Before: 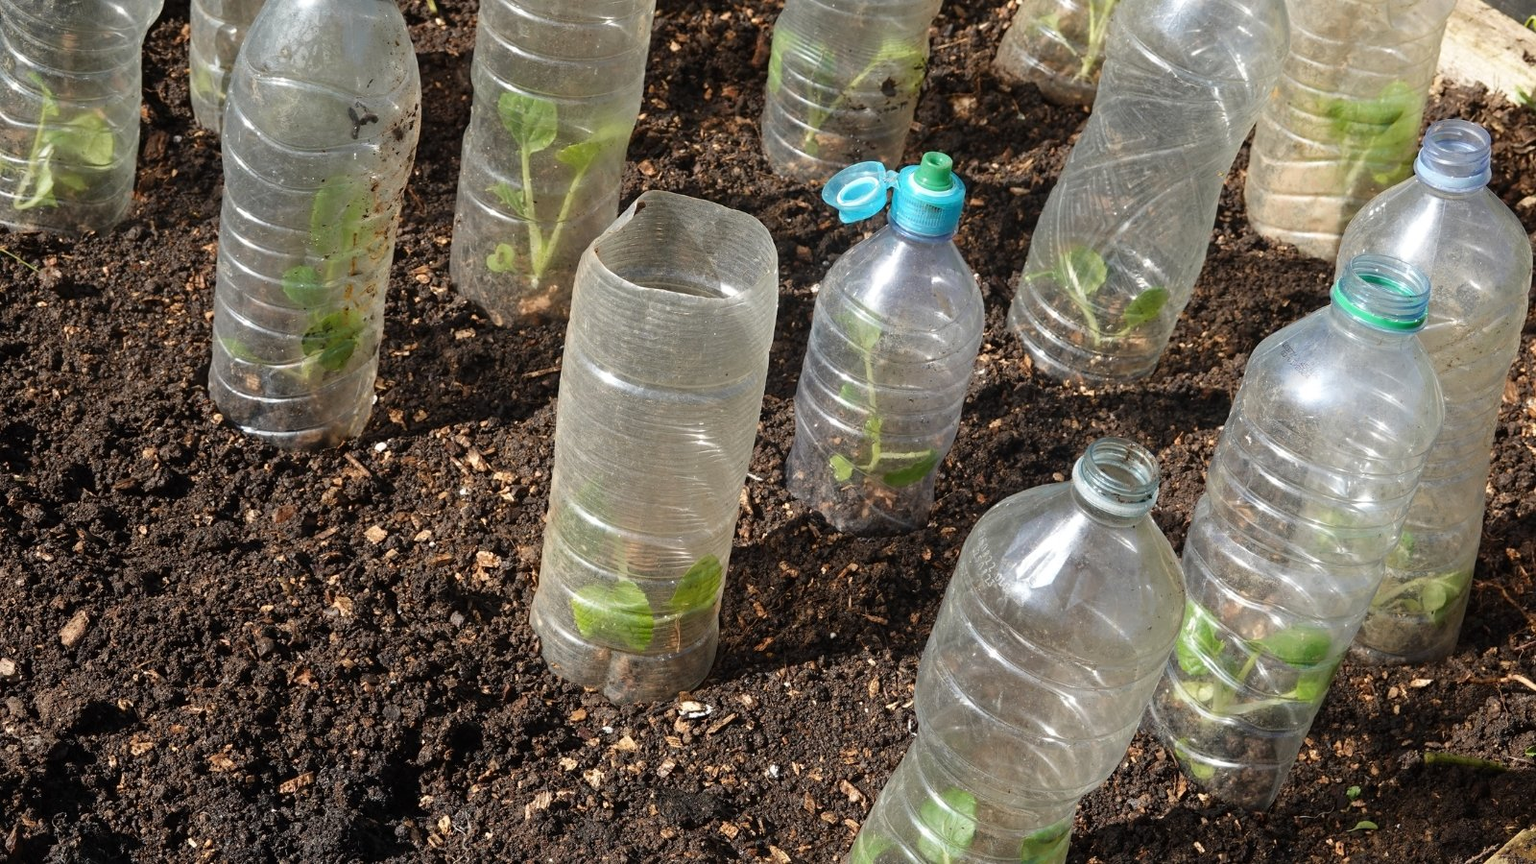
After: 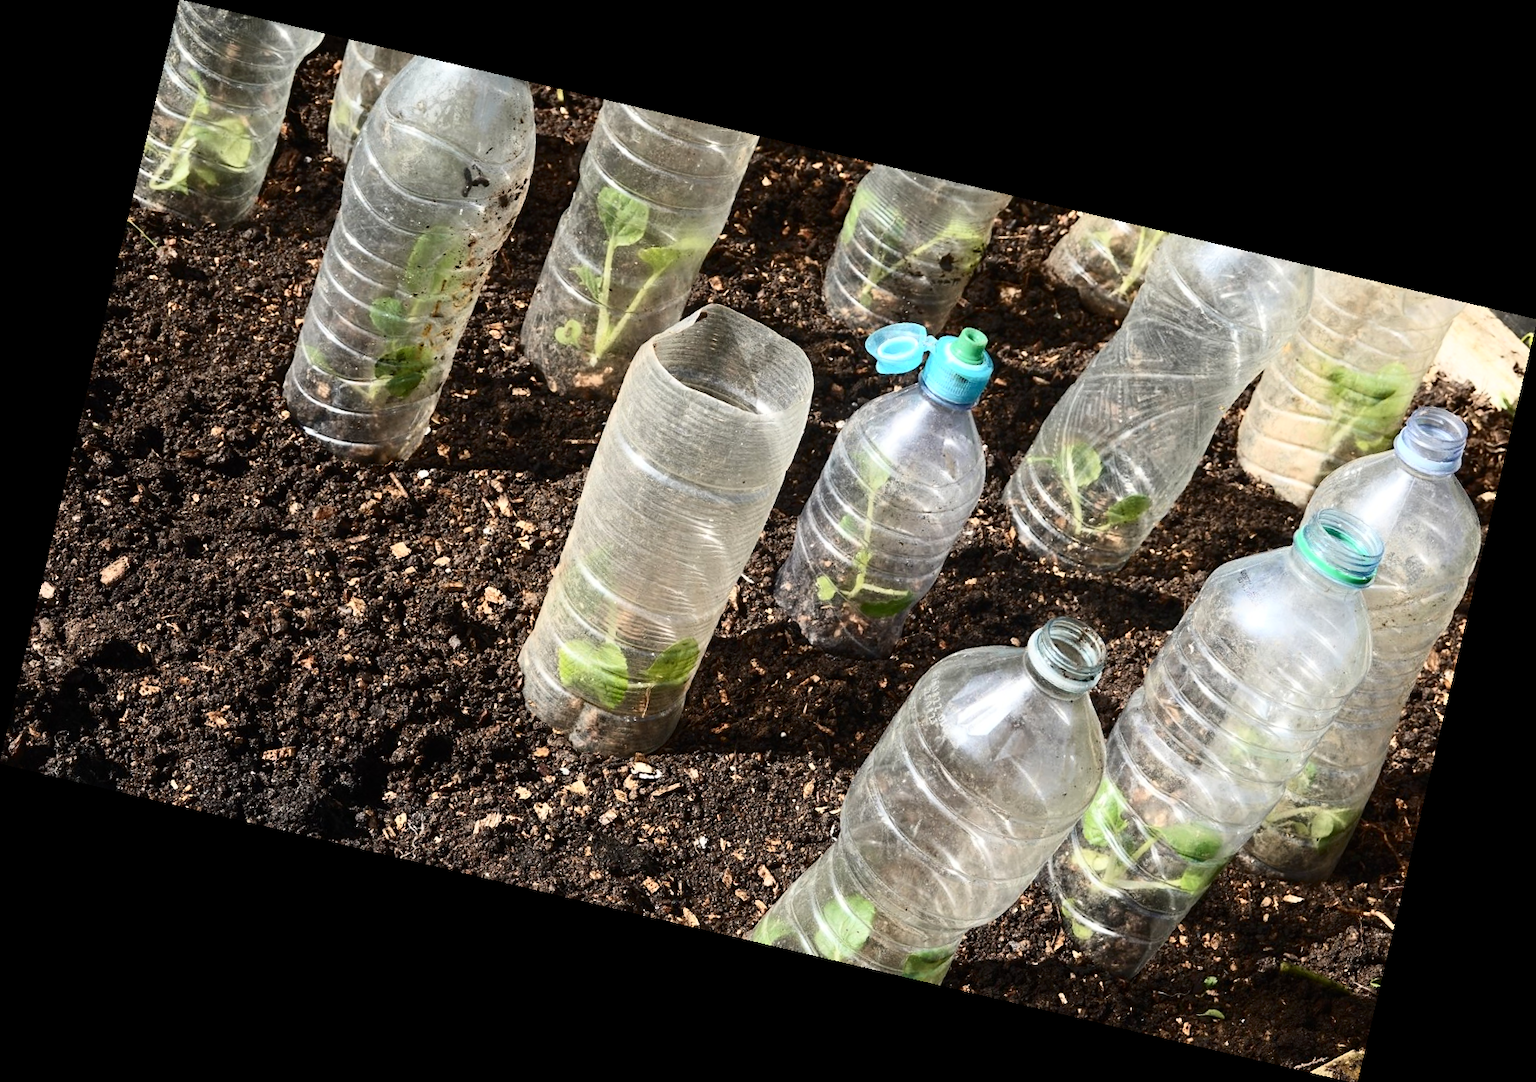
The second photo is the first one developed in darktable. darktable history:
contrast brightness saturation: contrast 0.39, brightness 0.1
white balance: emerald 1
rotate and perspective: rotation 13.27°, automatic cropping off
